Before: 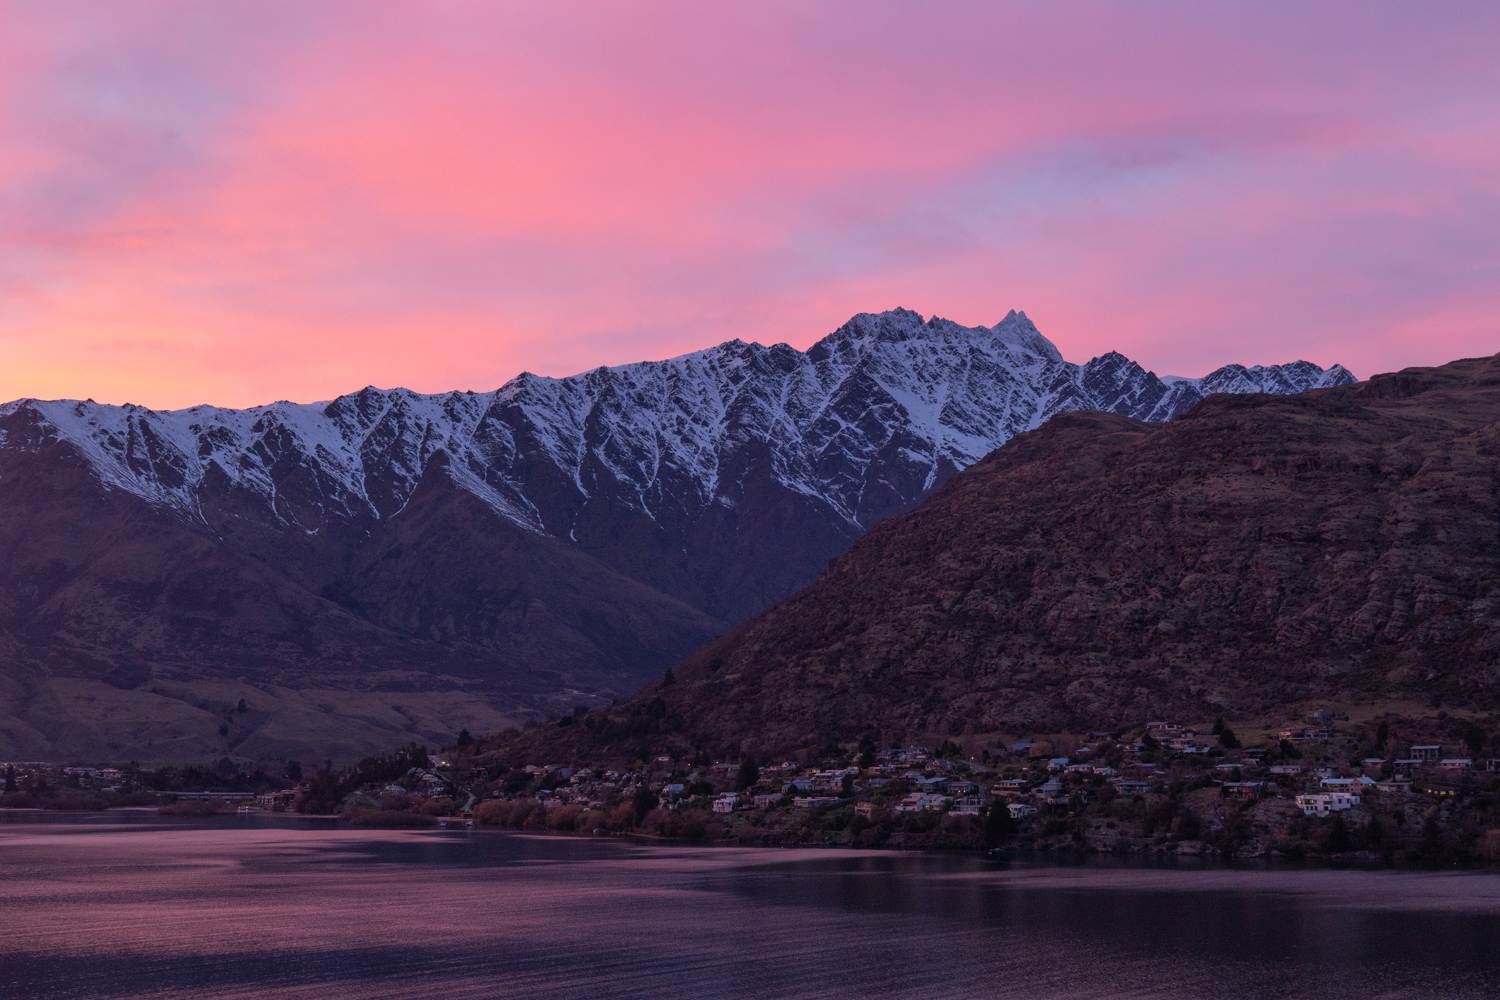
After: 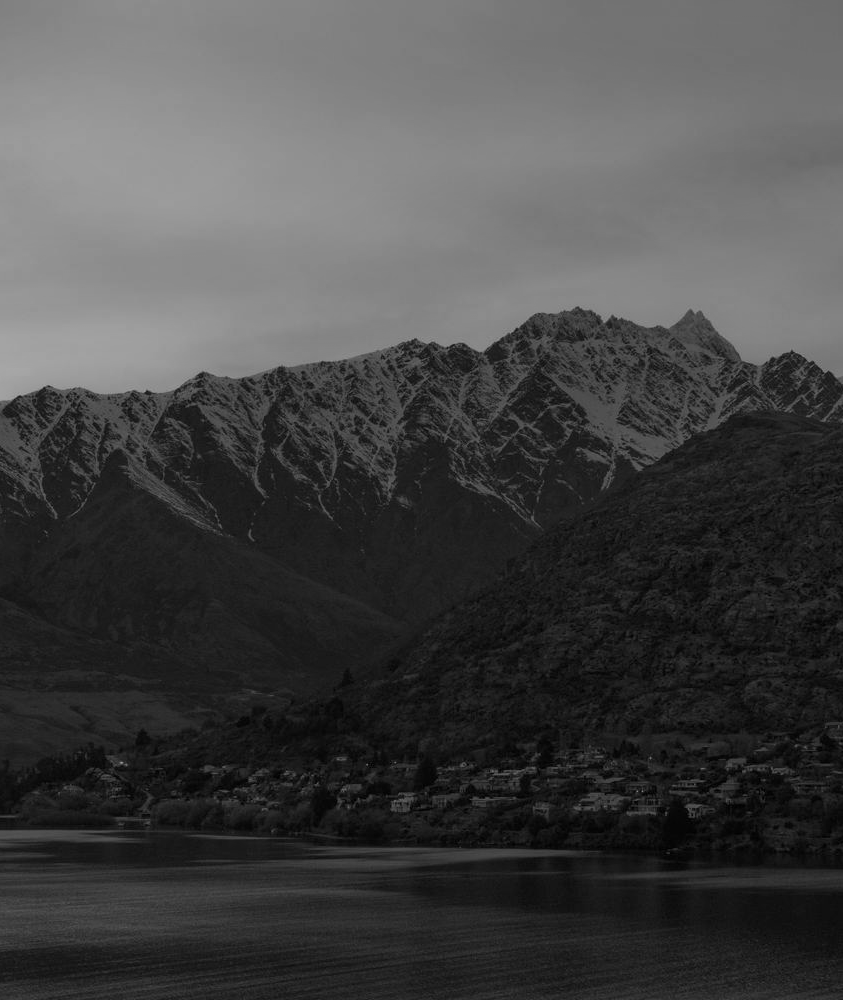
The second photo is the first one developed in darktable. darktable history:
crop: left 21.496%, right 22.254%
monochrome: a 79.32, b 81.83, size 1.1
